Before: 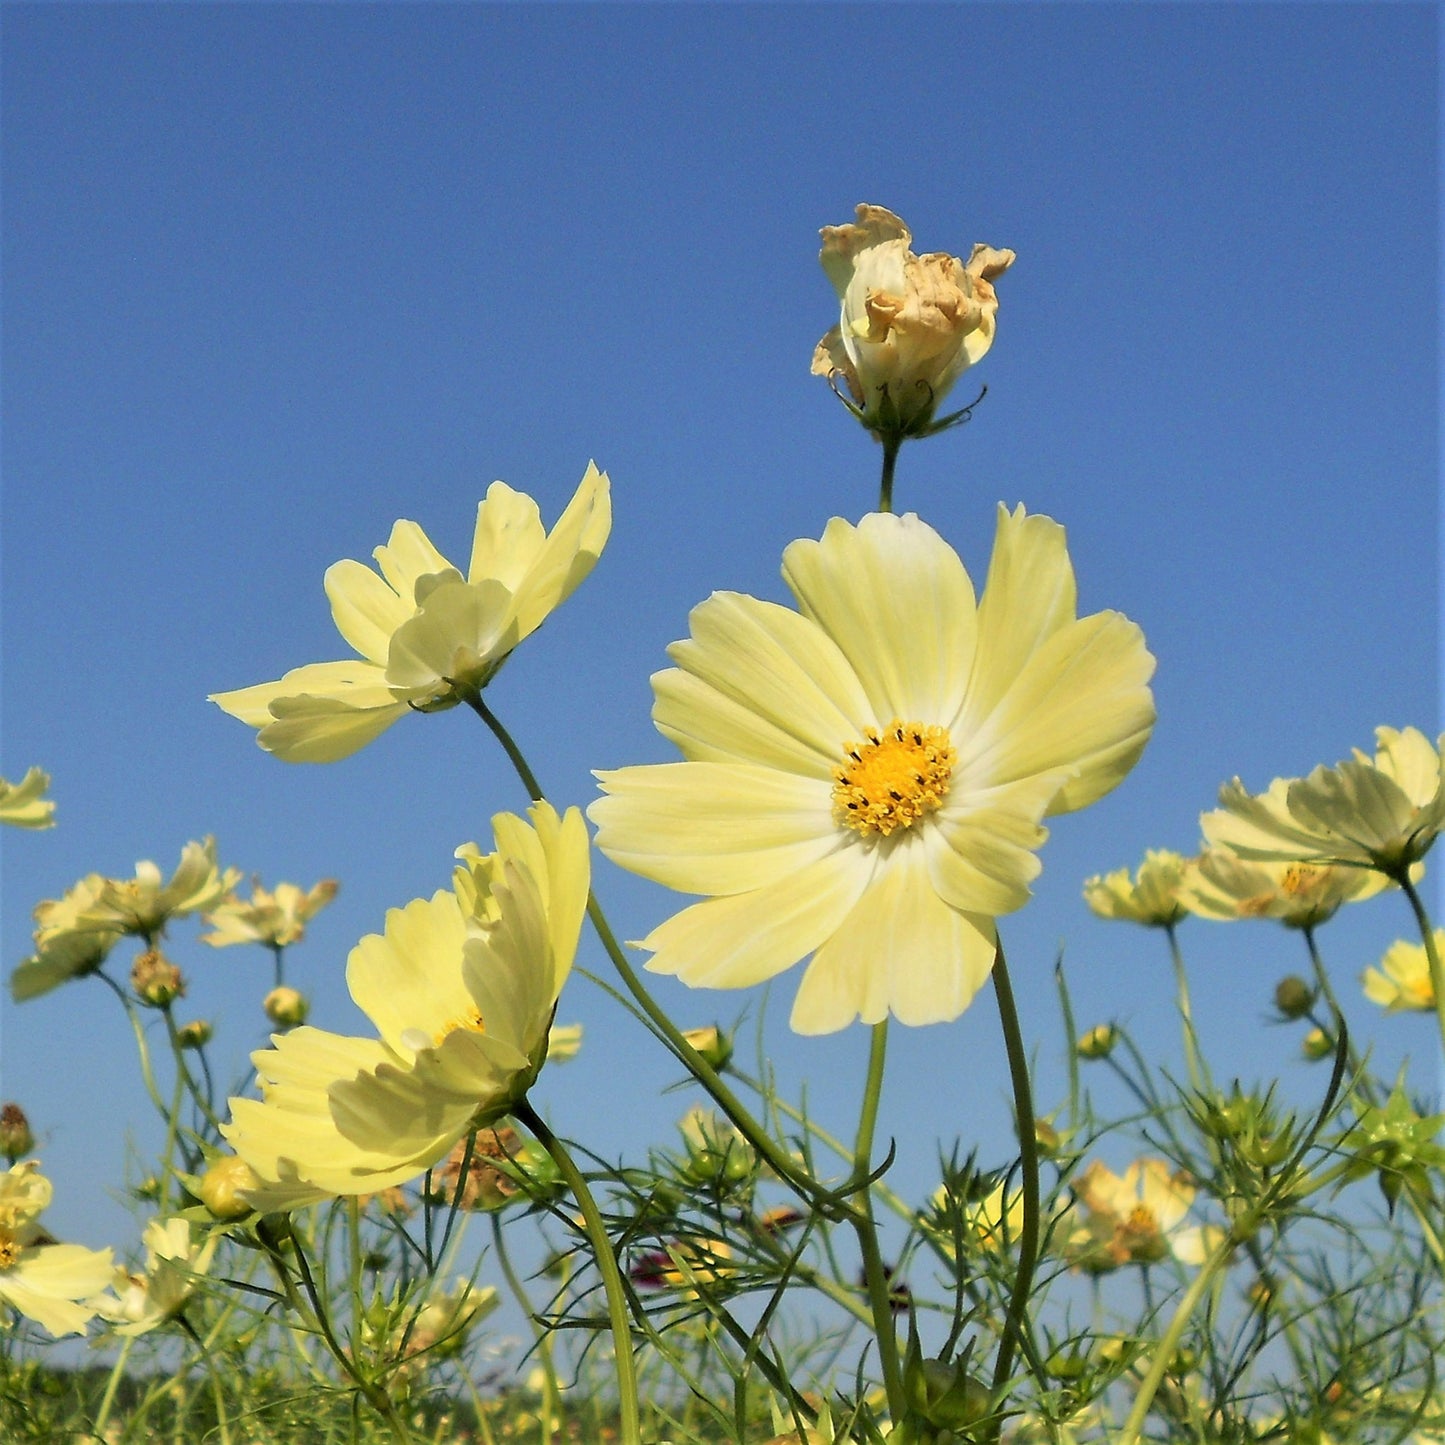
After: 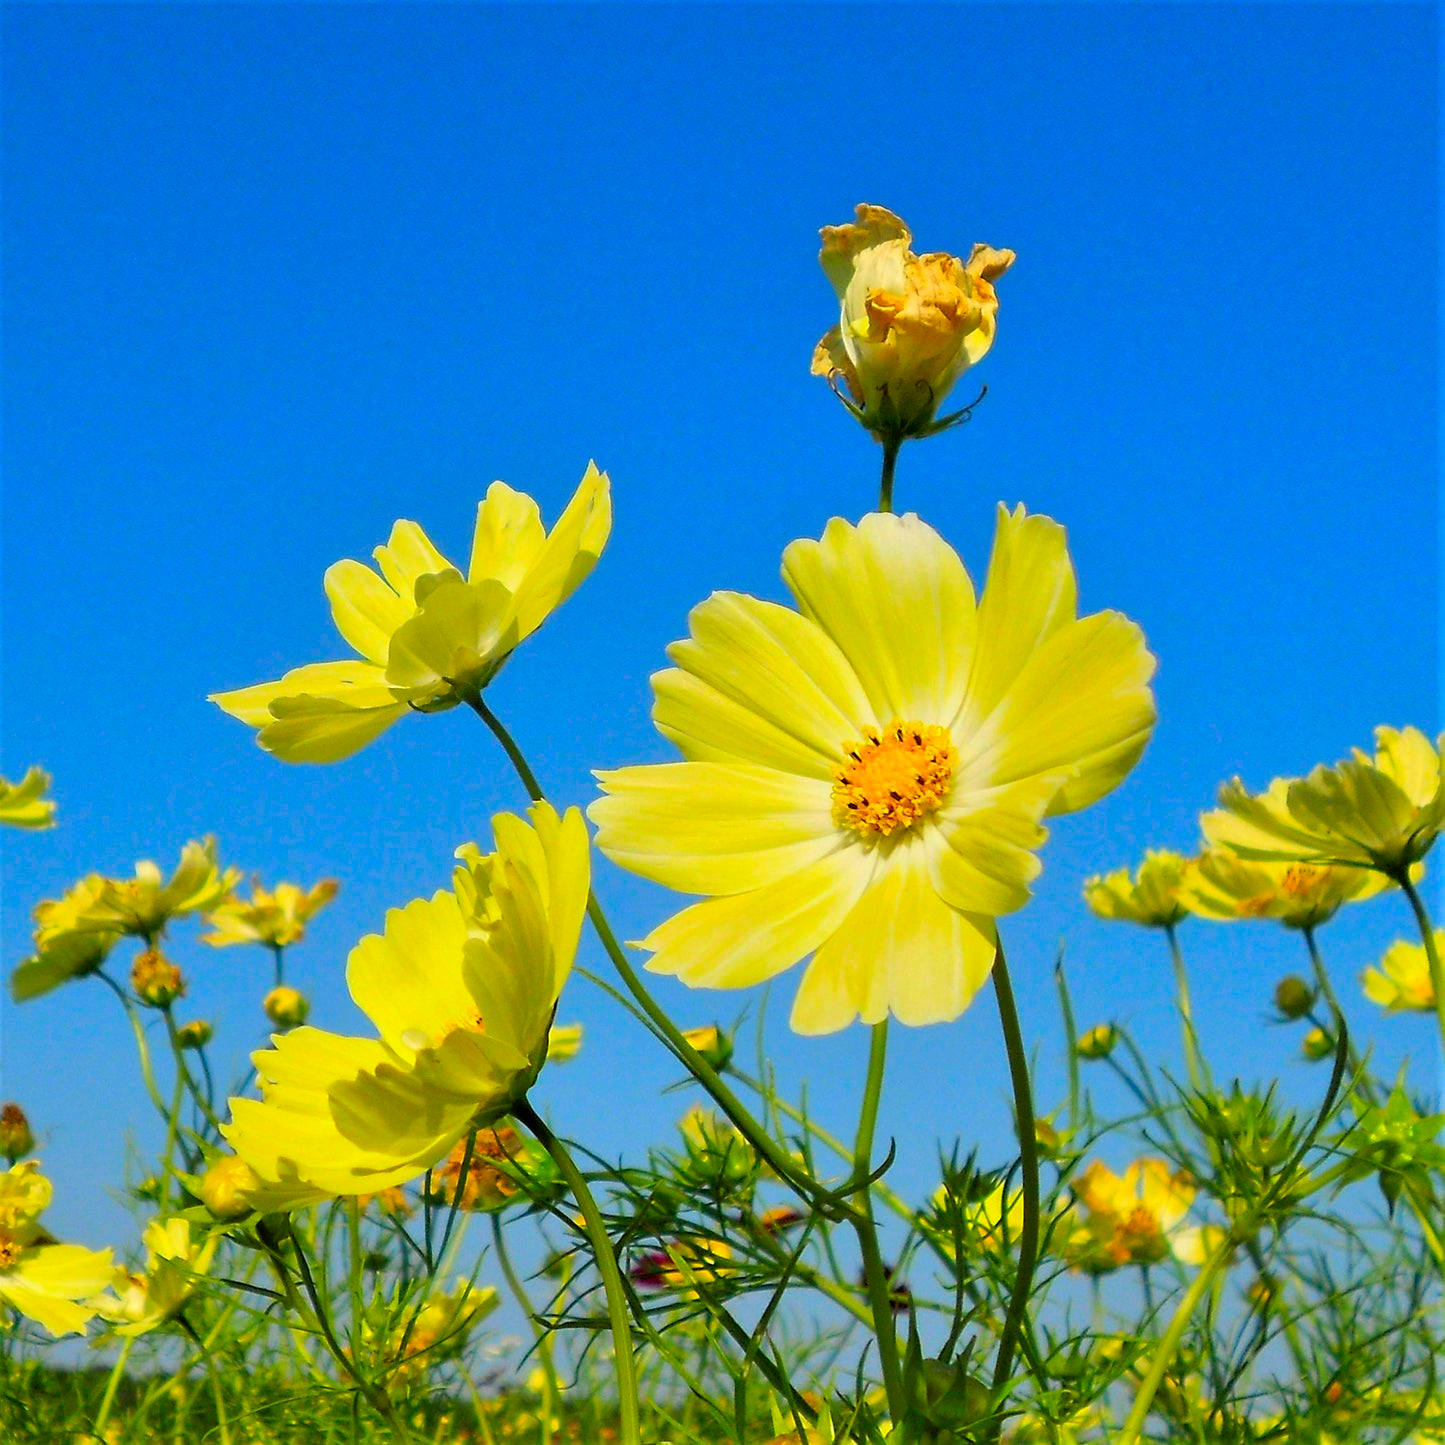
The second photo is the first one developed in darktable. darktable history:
tone equalizer: -8 EV -0.573 EV, edges refinement/feathering 500, mask exposure compensation -1.57 EV, preserve details no
color correction: highlights b* 0.025, saturation 1.85
